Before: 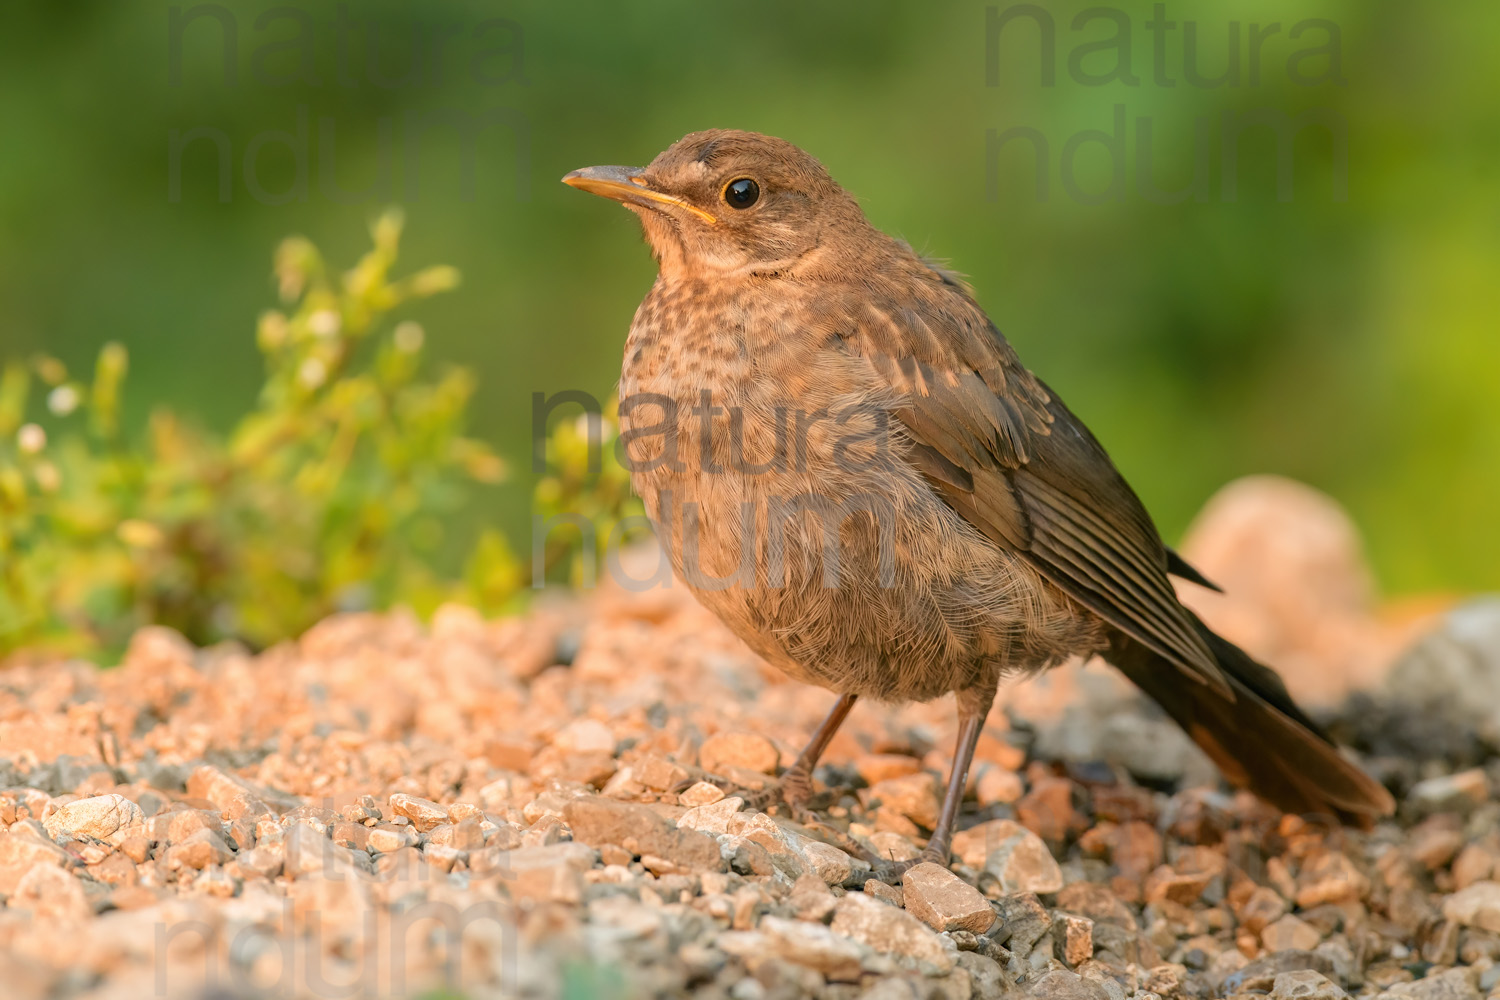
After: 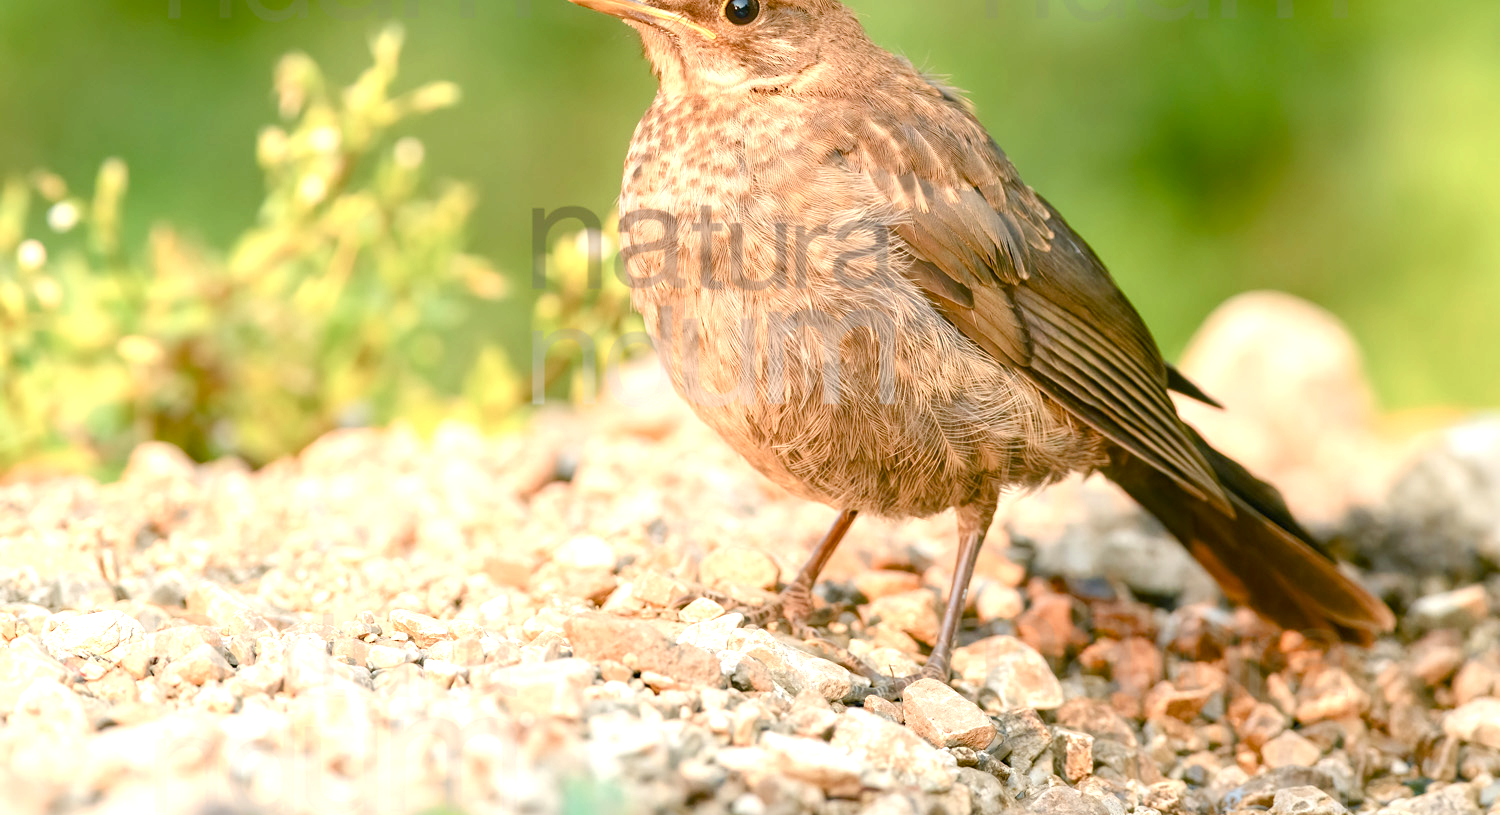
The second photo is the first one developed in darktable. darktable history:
levels: mode automatic
color balance rgb: perceptual saturation grading › global saturation 20%, perceptual saturation grading › highlights -49.565%, perceptual saturation grading › shadows 25.074%, global vibrance 20%
crop and rotate: top 18.435%
exposure: exposure 1 EV, compensate highlight preservation false
